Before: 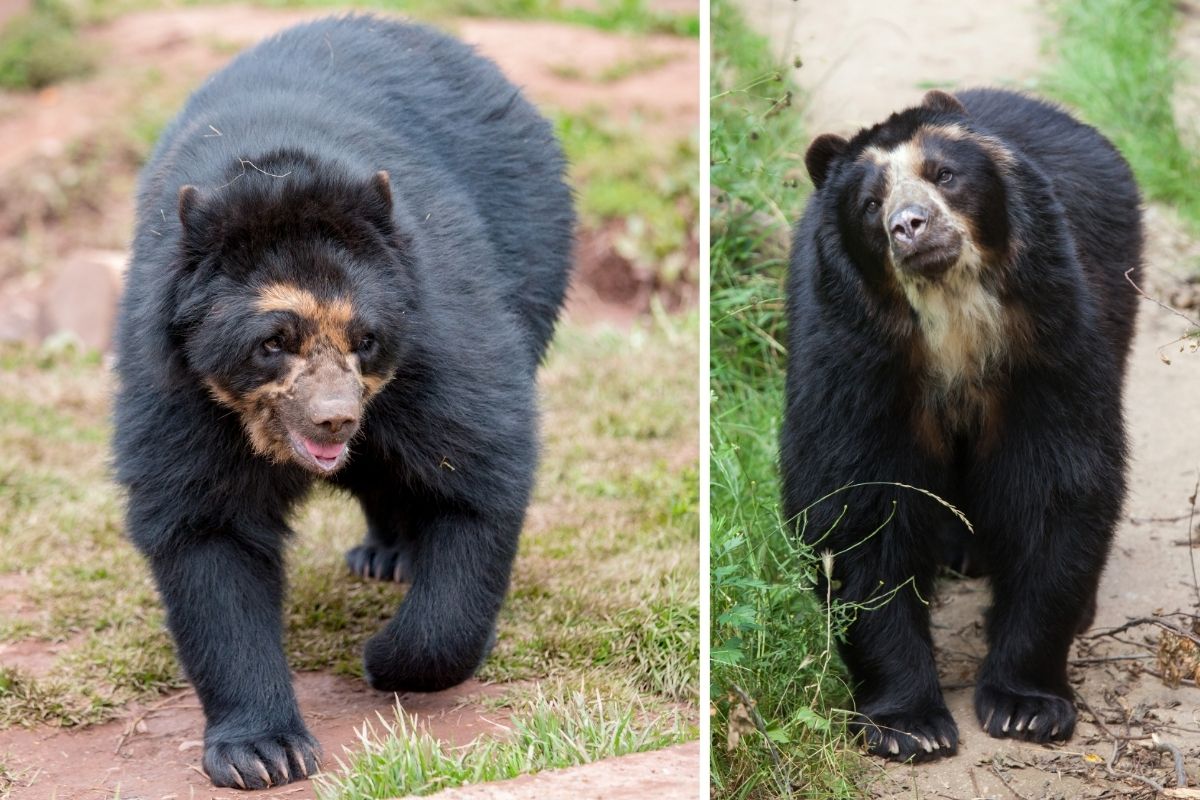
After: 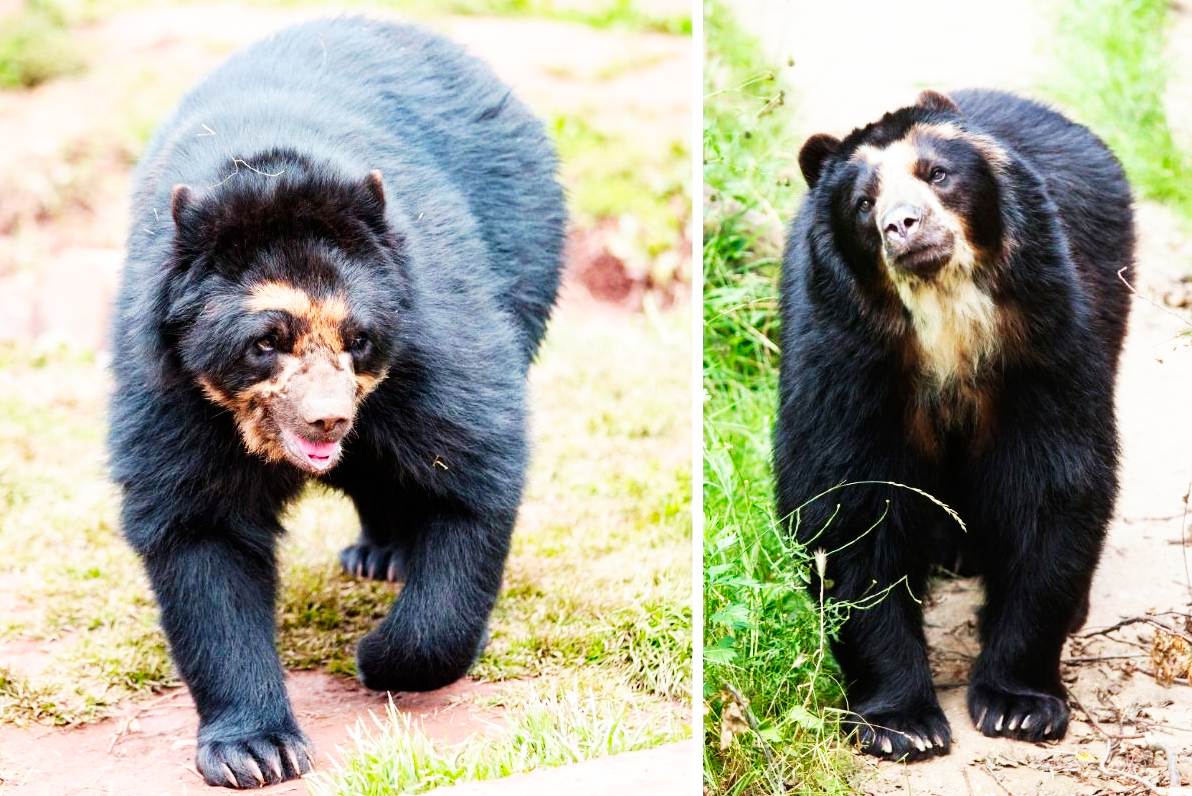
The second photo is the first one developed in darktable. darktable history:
base curve: curves: ch0 [(0, 0) (0.007, 0.004) (0.027, 0.03) (0.046, 0.07) (0.207, 0.54) (0.442, 0.872) (0.673, 0.972) (1, 1)], preserve colors none
color calibration: output R [0.946, 0.065, -0.013, 0], output G [-0.246, 1.264, -0.017, 0], output B [0.046, -0.098, 1.05, 0], illuminant custom, x 0.344, y 0.359, temperature 5045.54 K
crop and rotate: left 0.614%, top 0.179%, bottom 0.309%
